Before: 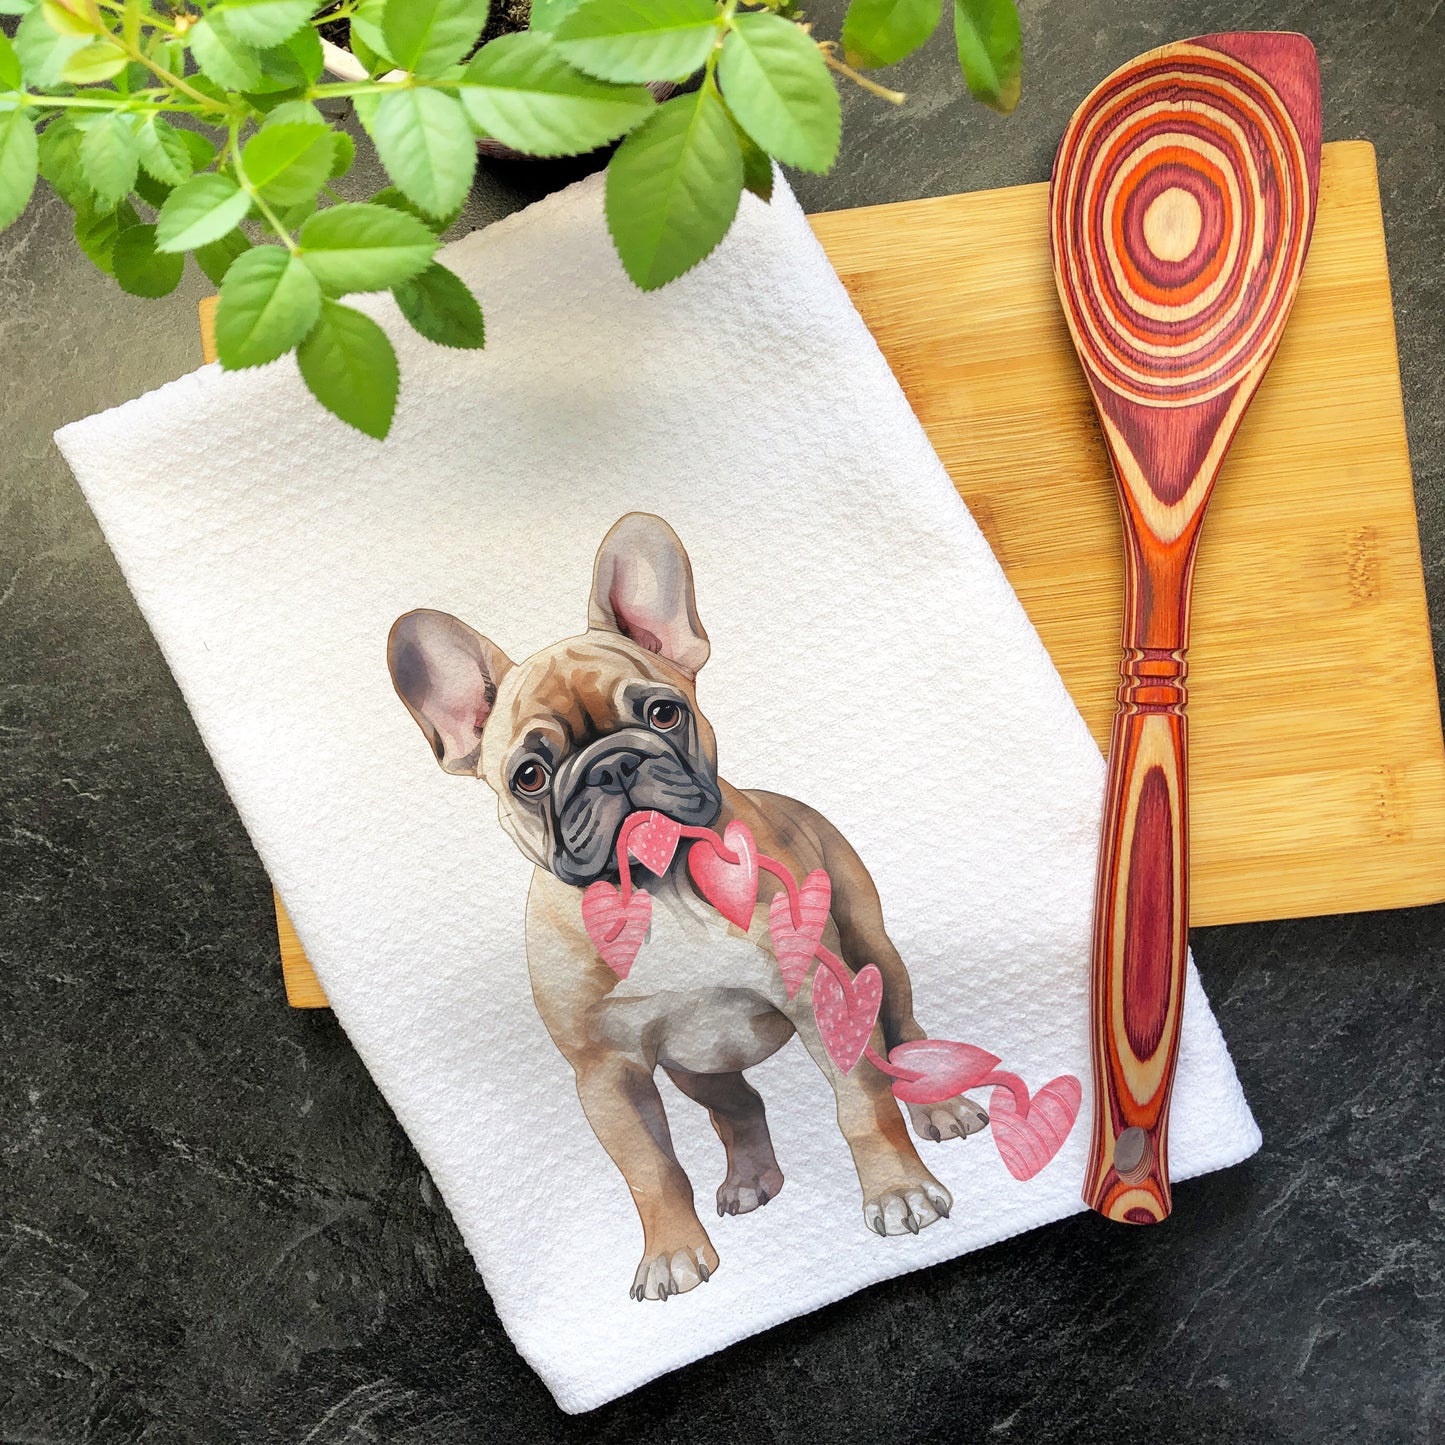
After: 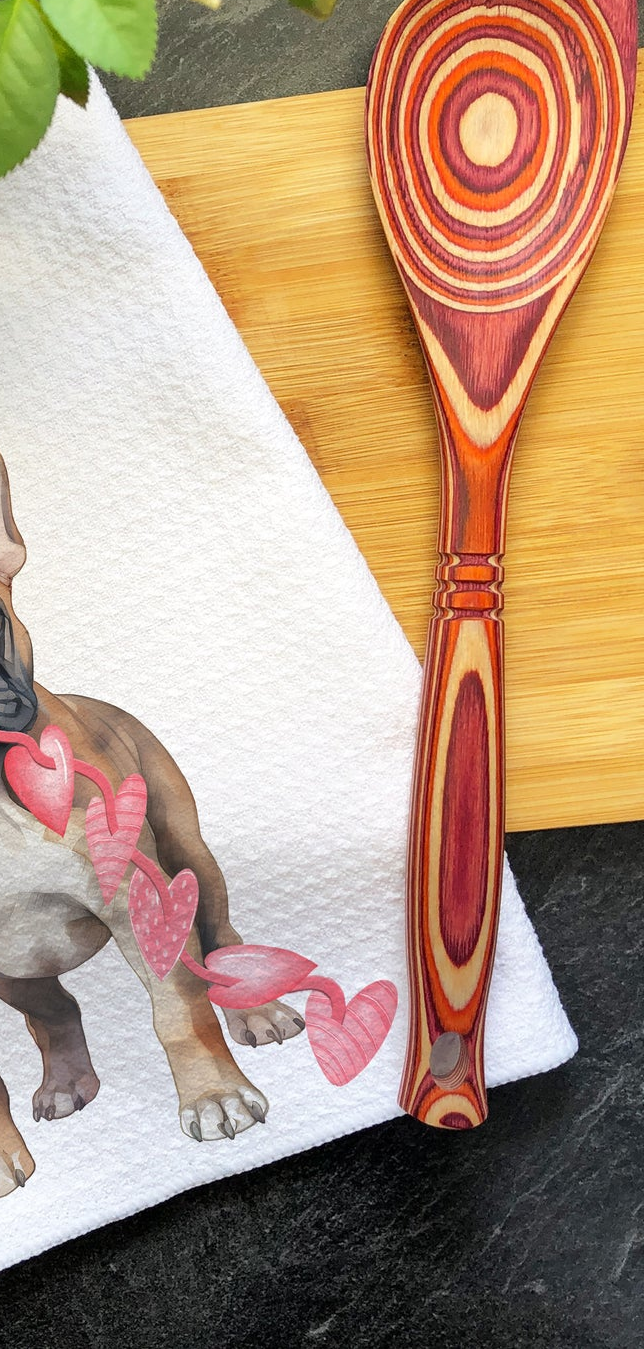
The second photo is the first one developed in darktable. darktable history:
crop: left 47.353%, top 6.63%, right 8.045%
